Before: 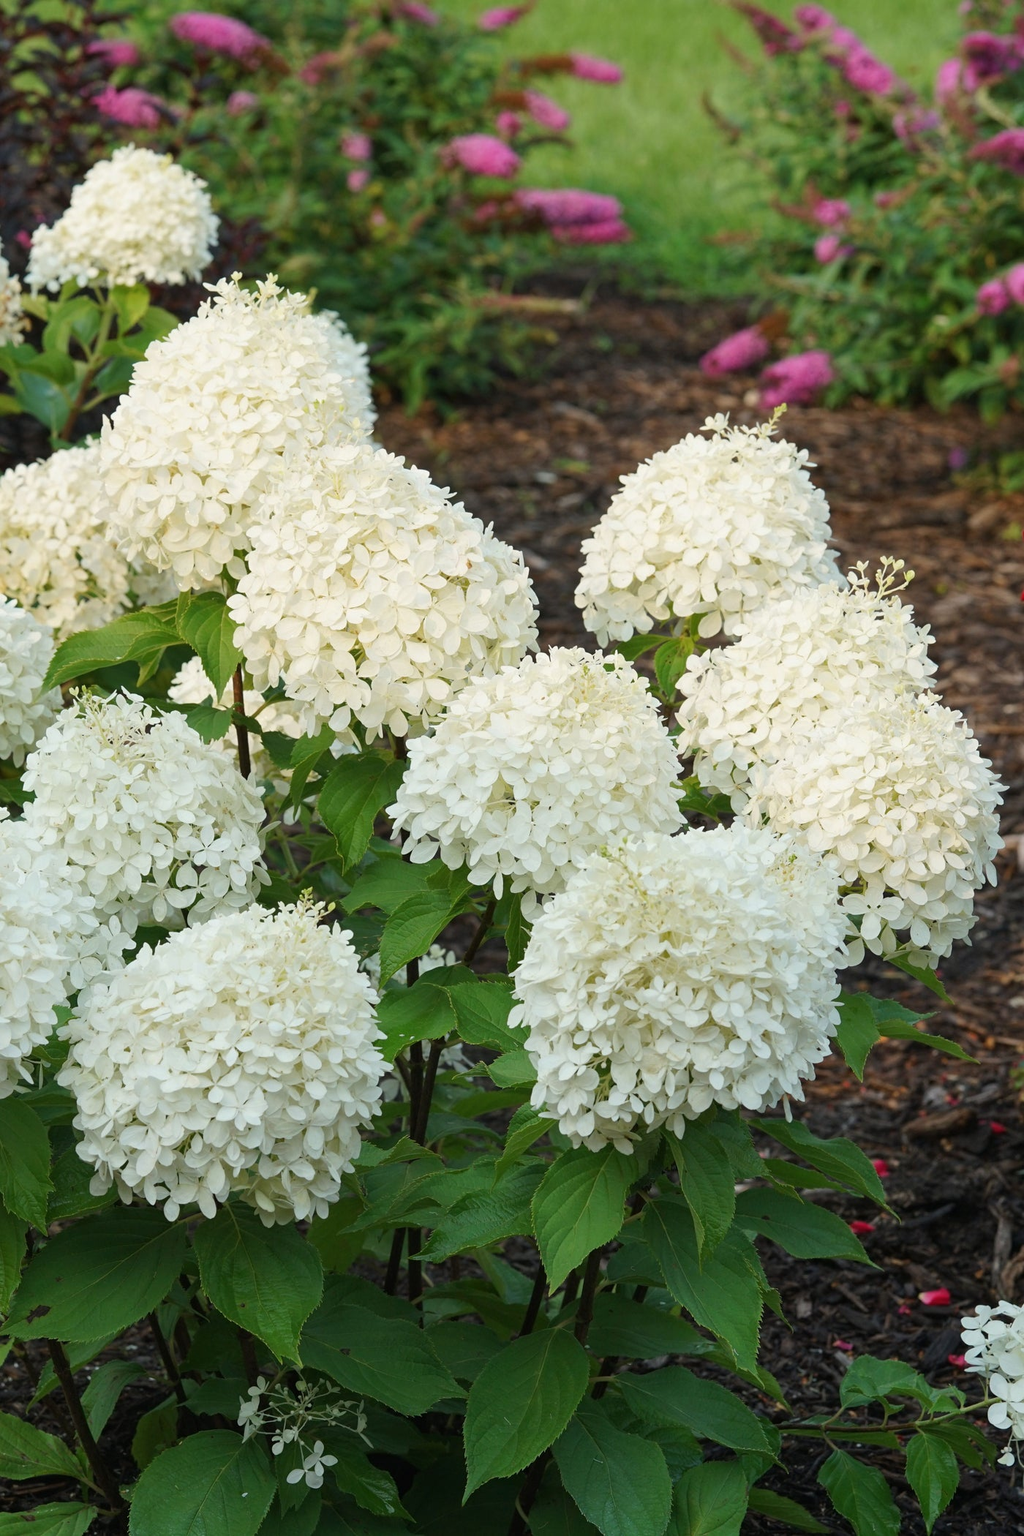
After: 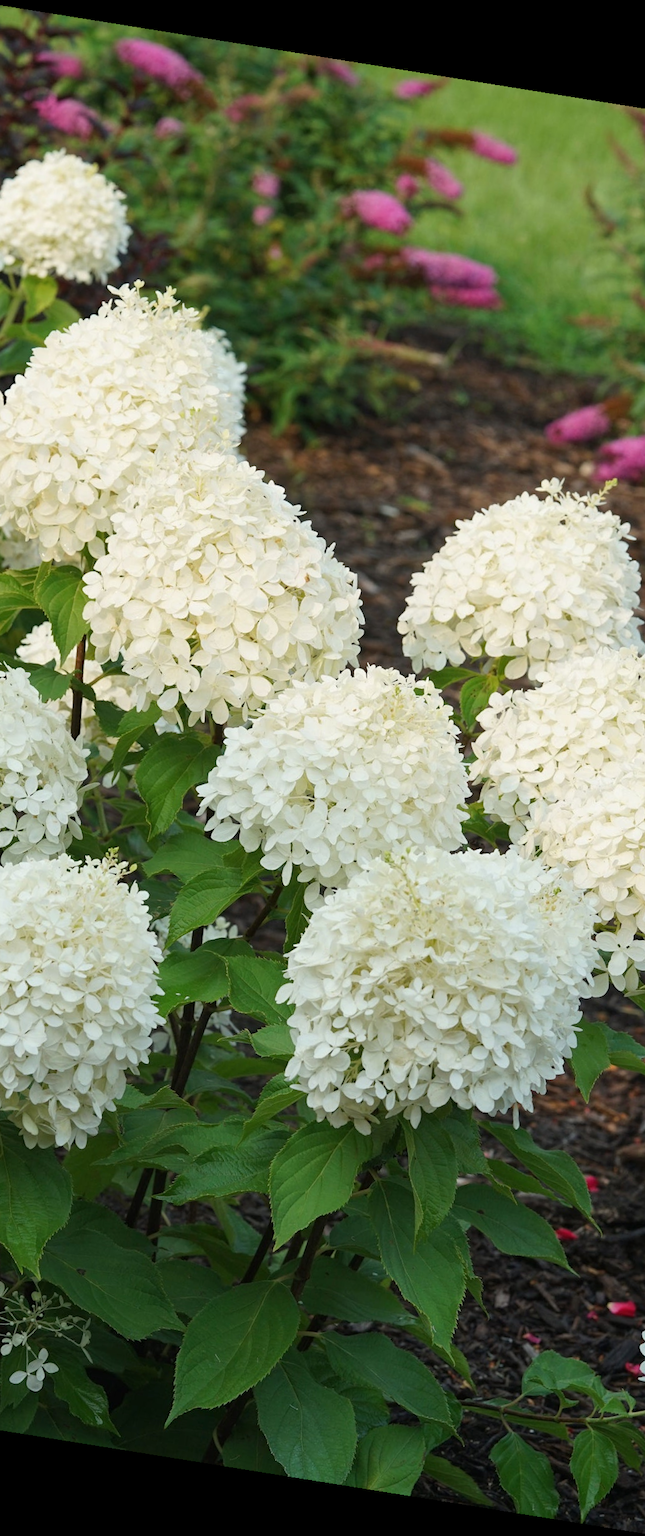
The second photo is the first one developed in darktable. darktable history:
rotate and perspective: rotation 9.12°, automatic cropping off
crop and rotate: left 22.516%, right 21.234%
